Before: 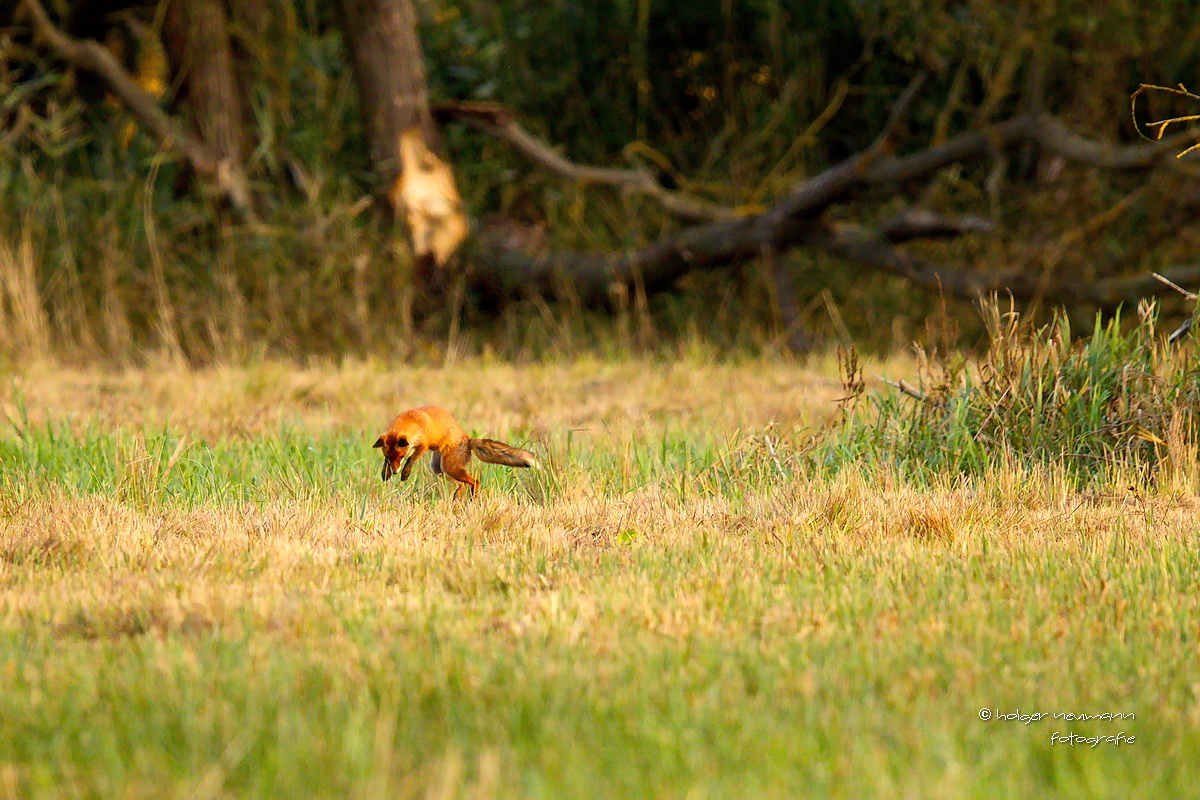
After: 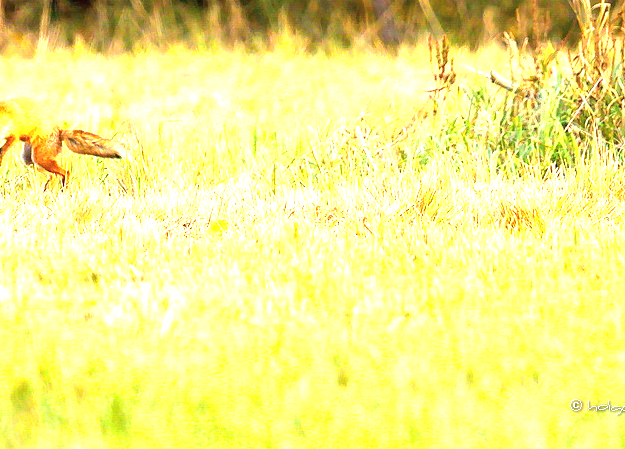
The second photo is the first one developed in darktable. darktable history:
tone equalizer: on, module defaults
exposure: black level correction 0, exposure 1.922 EV, compensate highlight preservation false
base curve: curves: ch0 [(0, 0) (0.989, 0.992)], preserve colors none
crop: left 34.141%, top 38.638%, right 13.761%, bottom 5.16%
